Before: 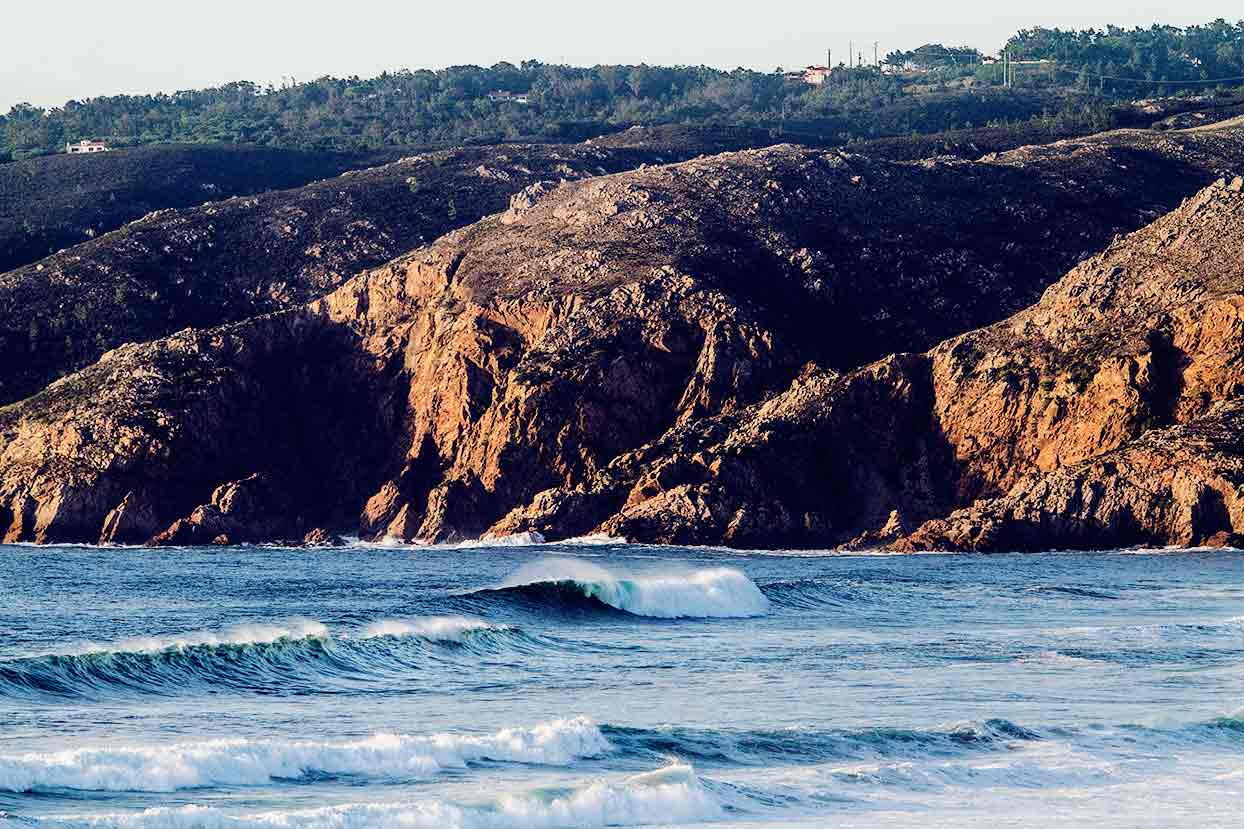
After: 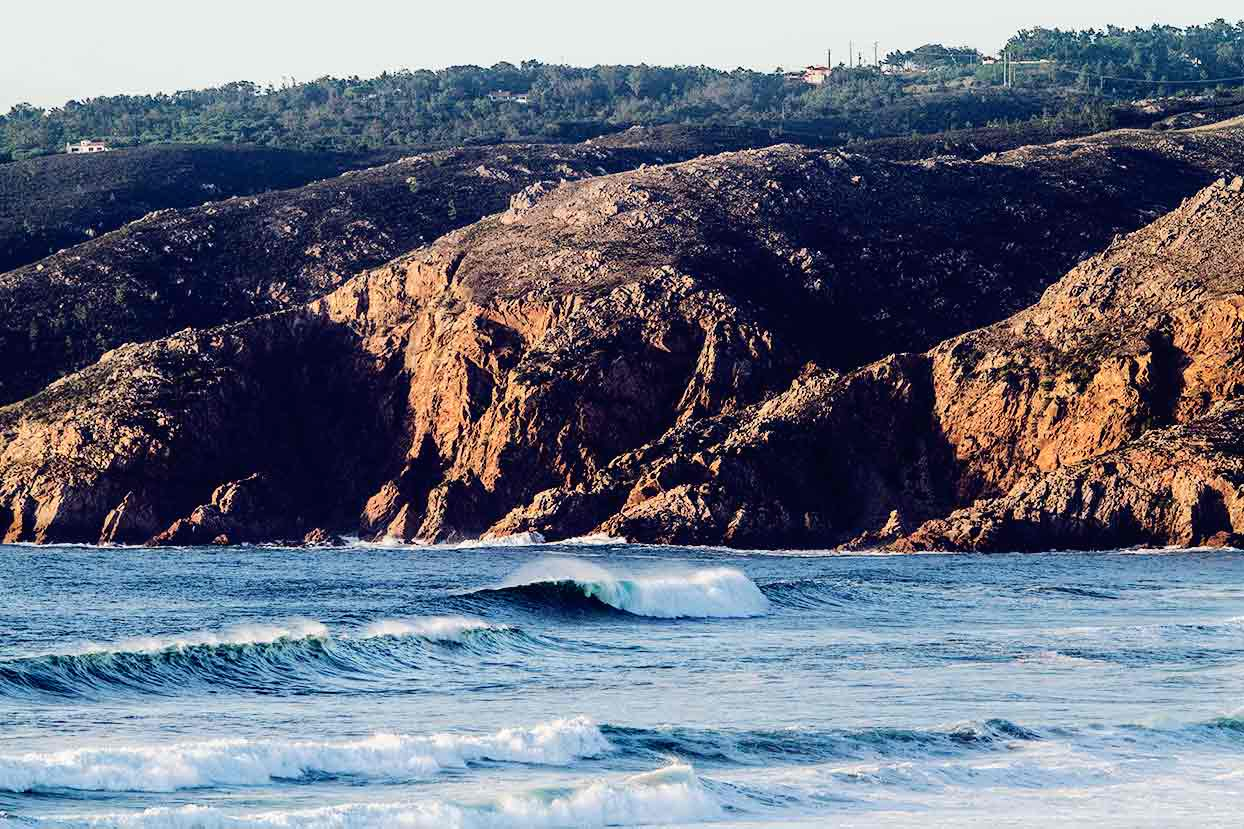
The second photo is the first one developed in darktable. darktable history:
tone curve: curves: ch0 [(0, 0.008) (0.083, 0.073) (0.28, 0.286) (0.528, 0.559) (0.961, 0.966) (1, 1)], color space Lab, independent channels, preserve colors none
